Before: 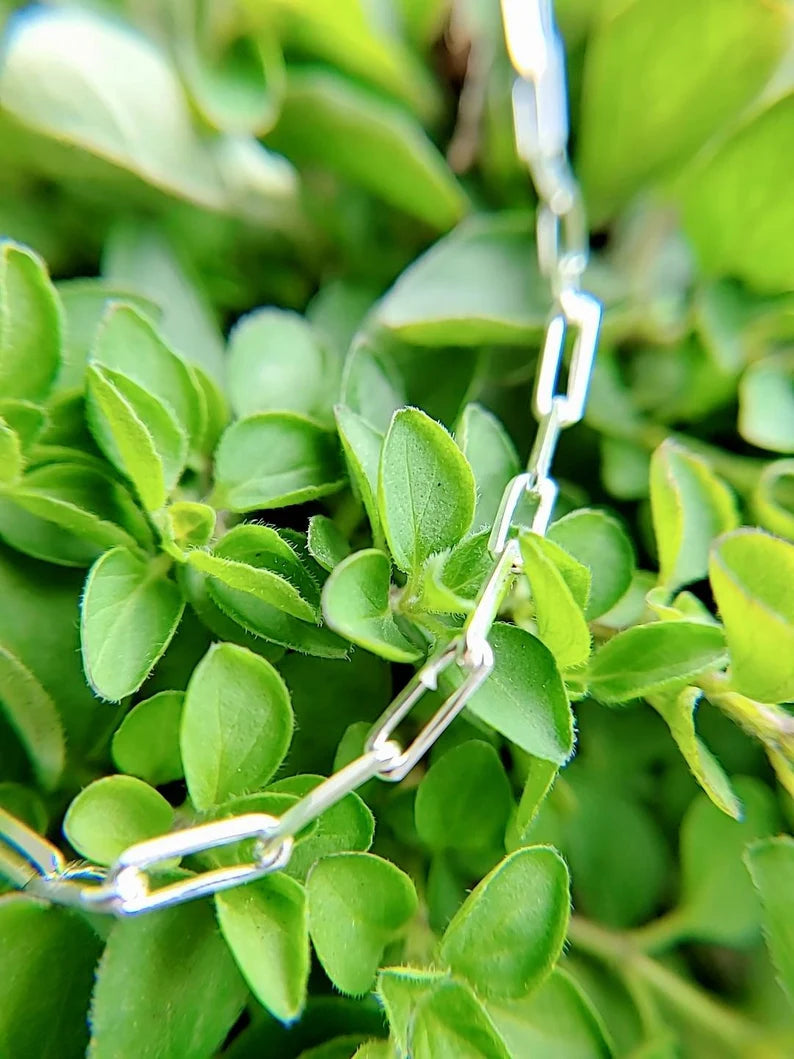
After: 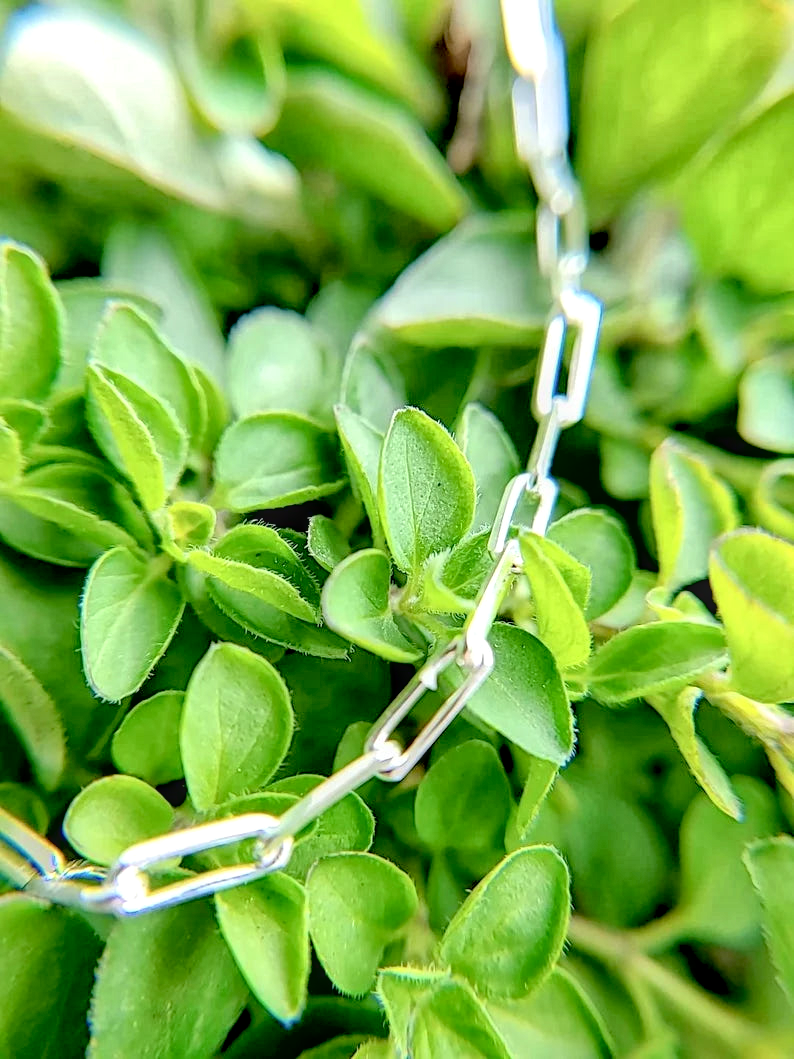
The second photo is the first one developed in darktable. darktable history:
global tonemap: drago (1, 100), detail 1
local contrast: on, module defaults
exposure: black level correction 0.012, compensate highlight preservation false
tone equalizer: on, module defaults
